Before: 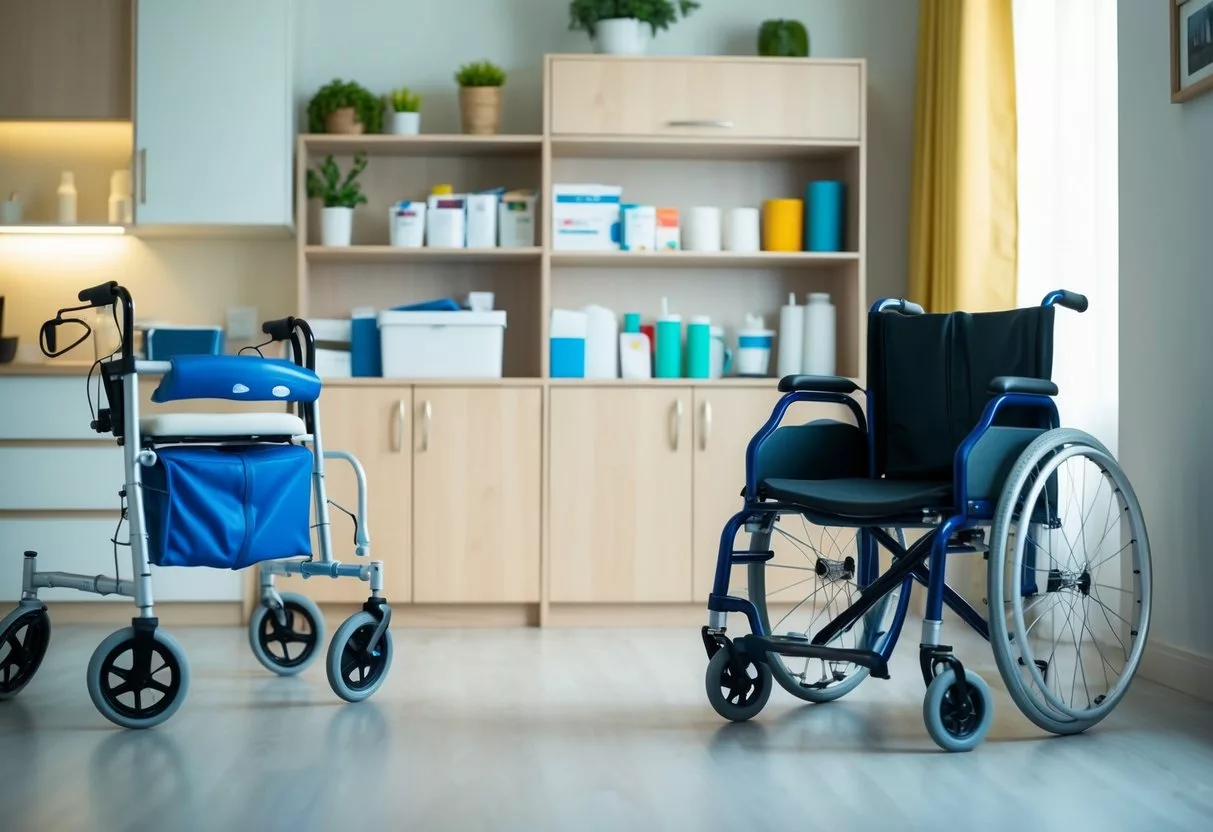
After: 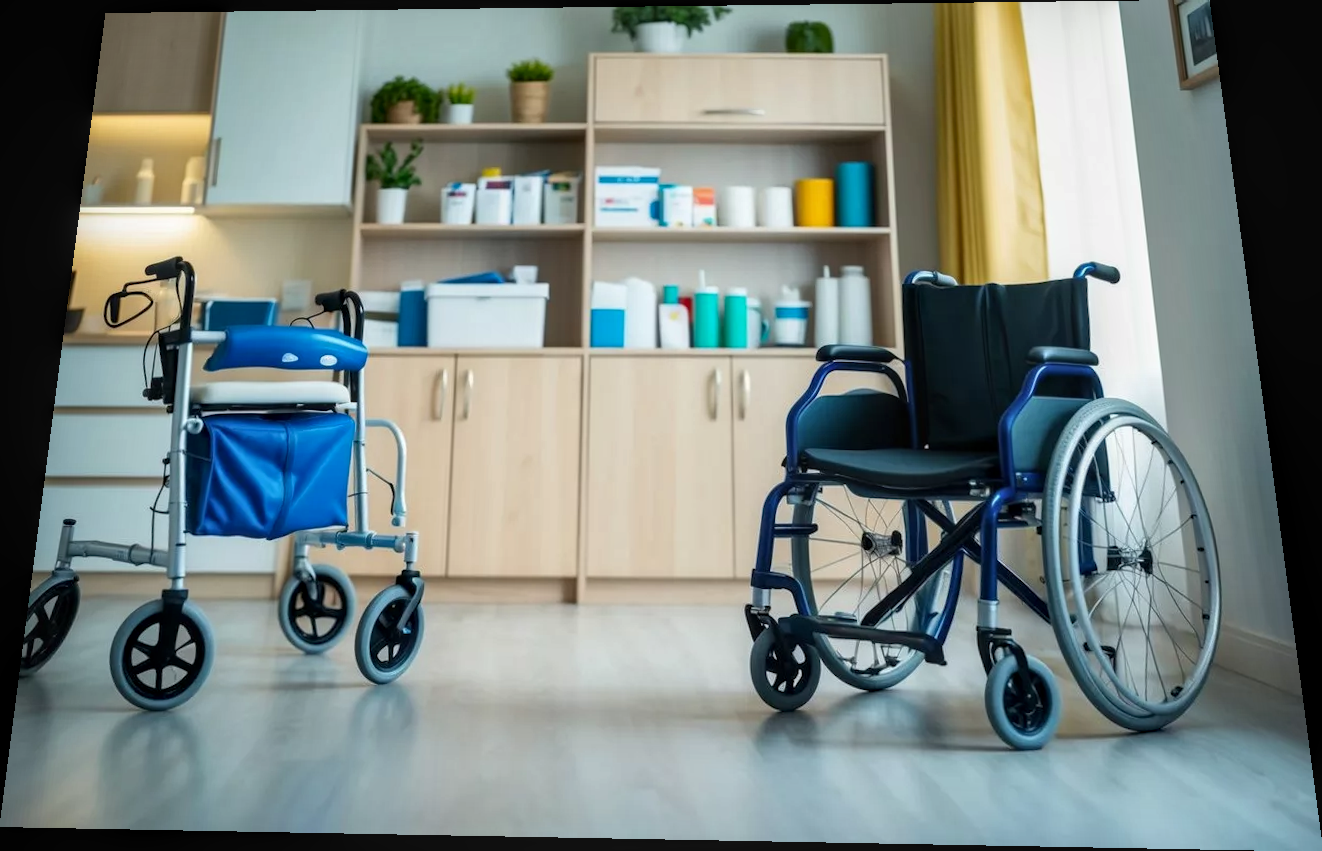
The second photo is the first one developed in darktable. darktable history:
rotate and perspective: rotation 0.128°, lens shift (vertical) -0.181, lens shift (horizontal) -0.044, shear 0.001, automatic cropping off
local contrast: on, module defaults
